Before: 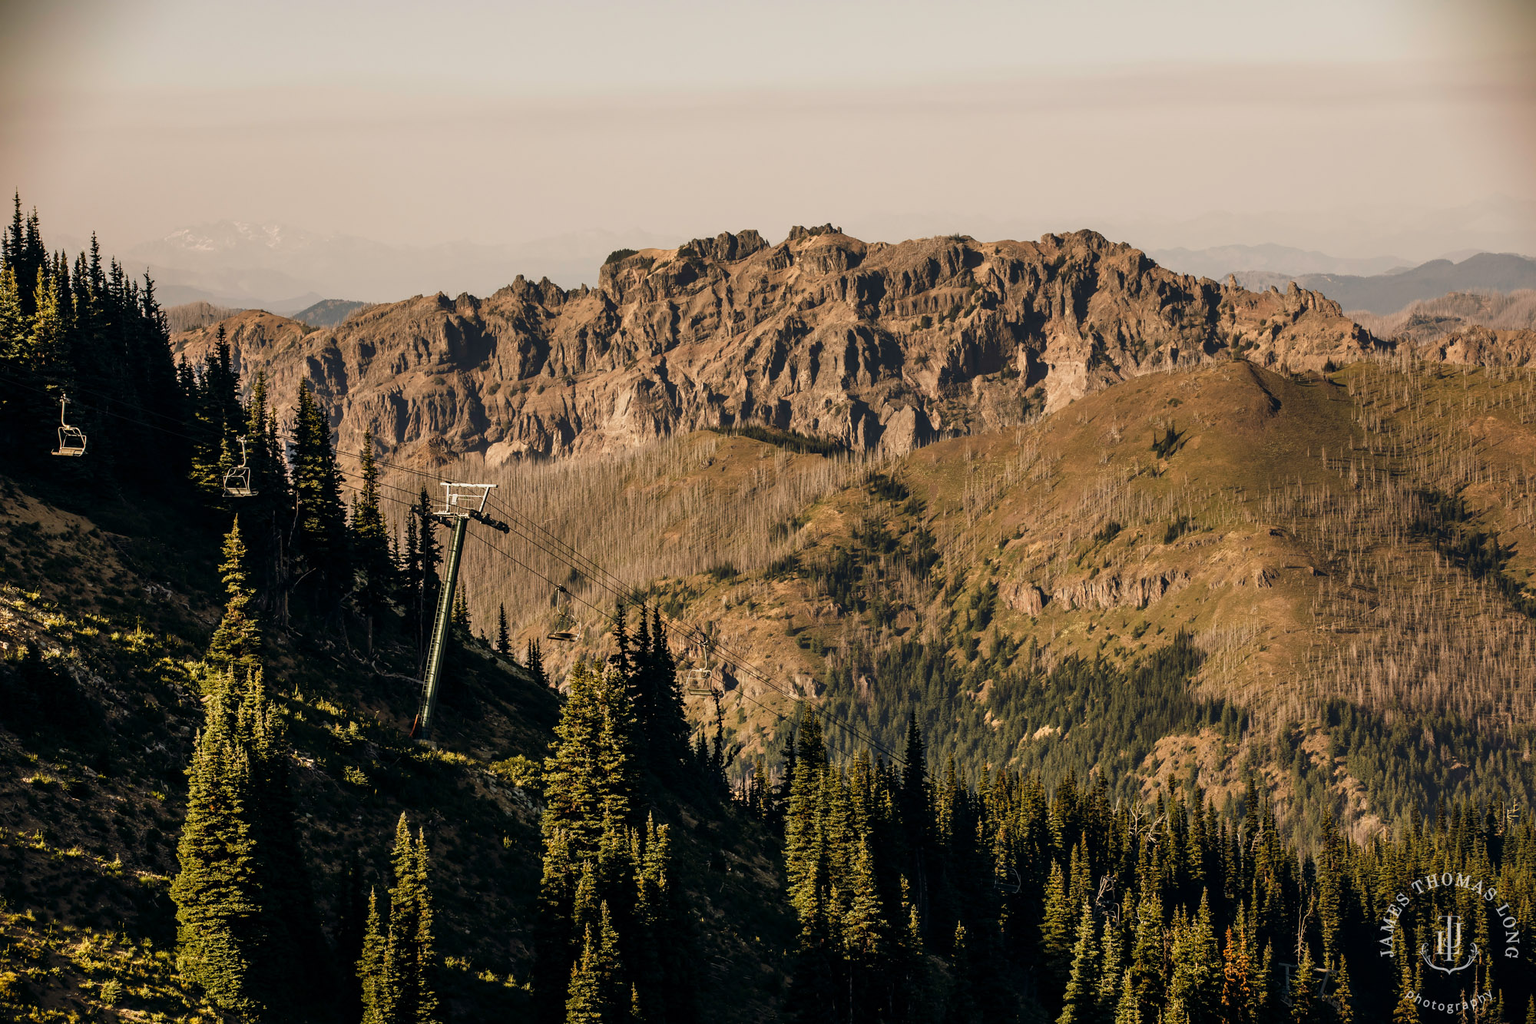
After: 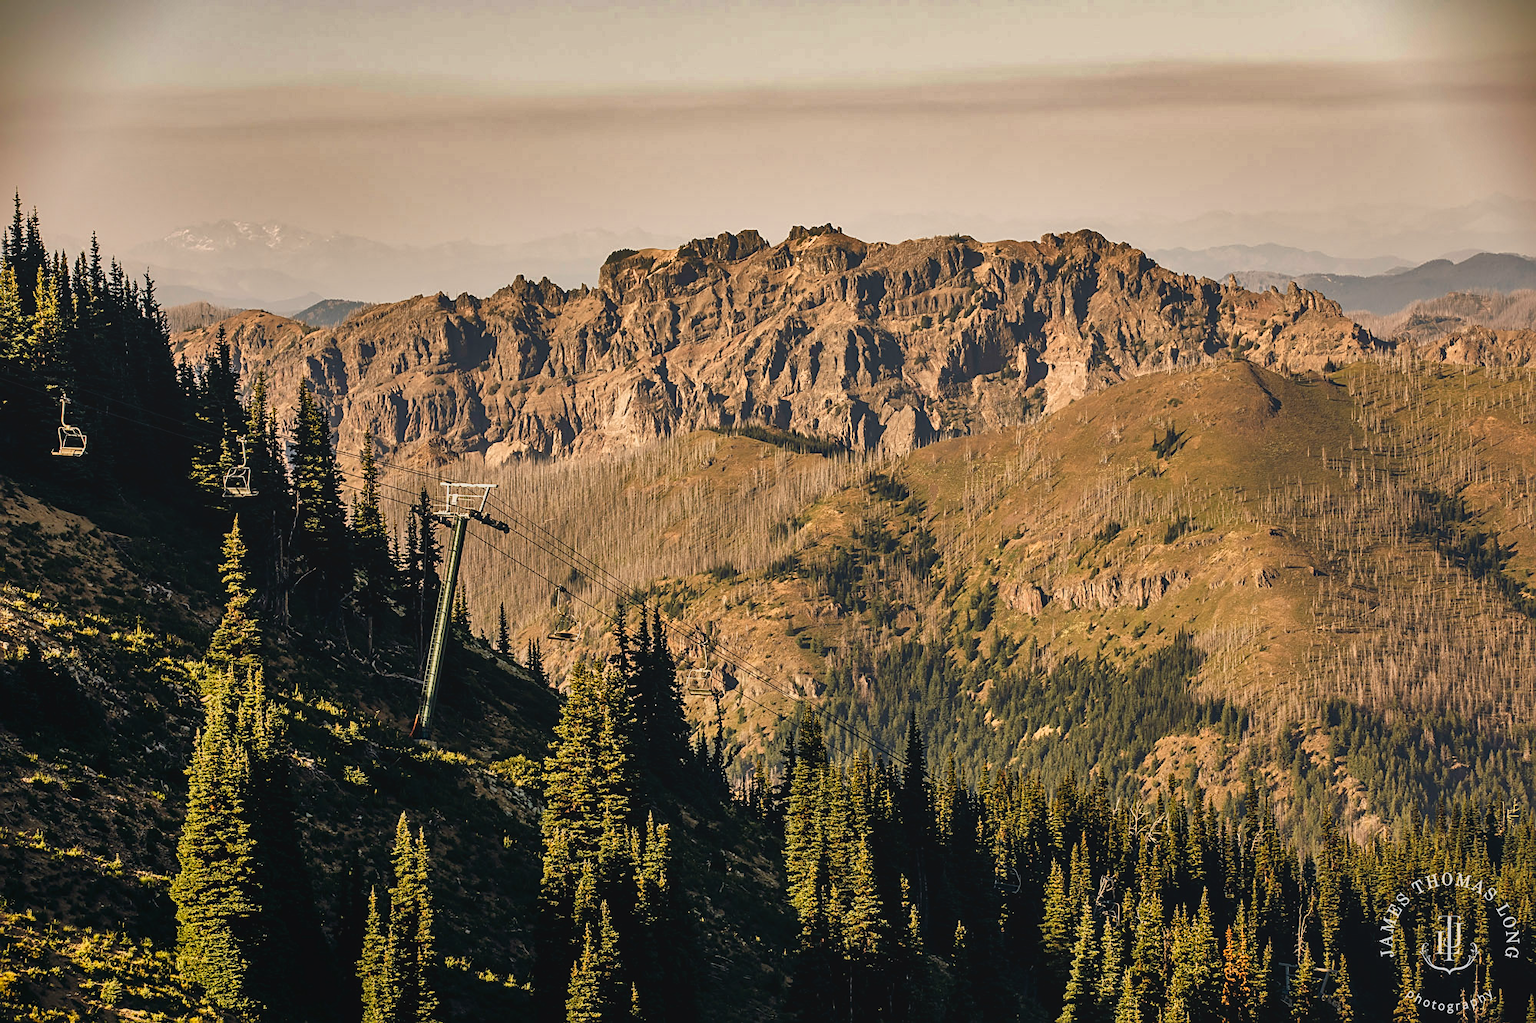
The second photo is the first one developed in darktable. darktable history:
exposure: black level correction 0.001, exposure 0.5 EV, compensate highlight preservation false
local contrast: highlights 68%, shadows 65%, detail 80%, midtone range 0.328
shadows and highlights: shadows 24.56, highlights -78.03, soften with gaussian
sharpen: on, module defaults
